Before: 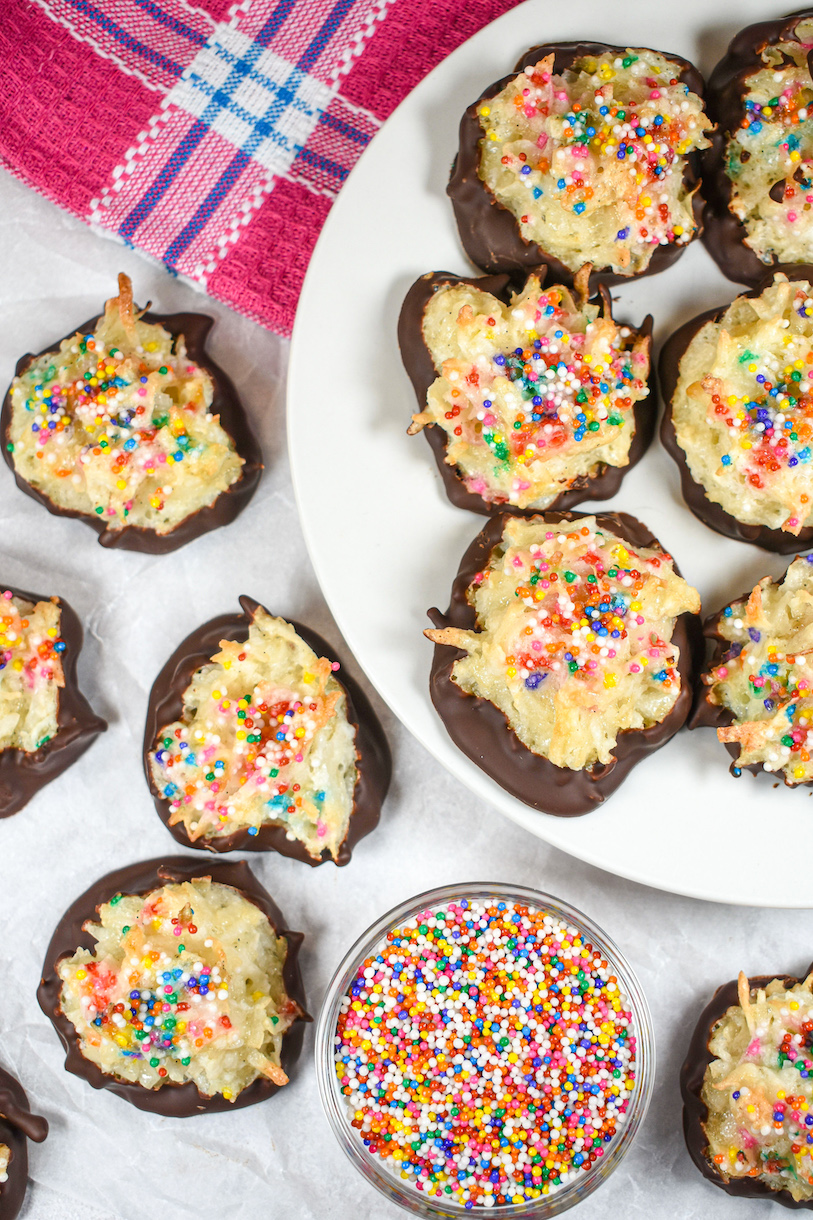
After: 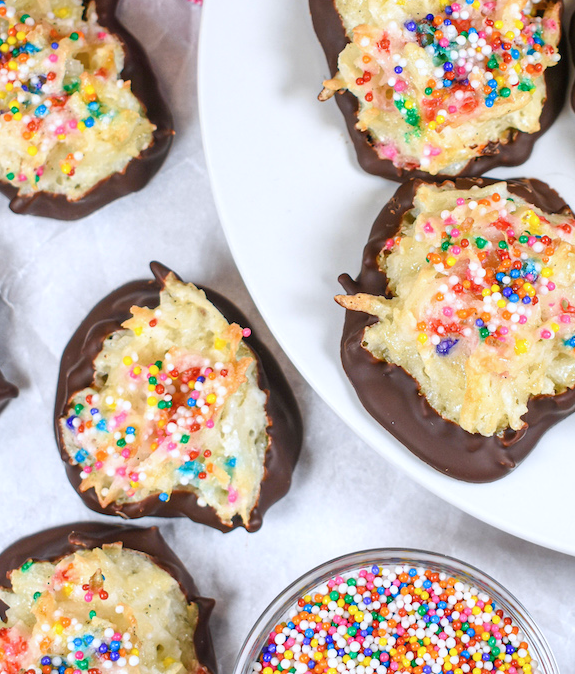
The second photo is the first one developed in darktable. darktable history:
crop: left 10.96%, top 27.409%, right 18.298%, bottom 17.301%
color calibration: illuminant as shot in camera, x 0.358, y 0.373, temperature 4628.91 K, saturation algorithm version 1 (2020)
